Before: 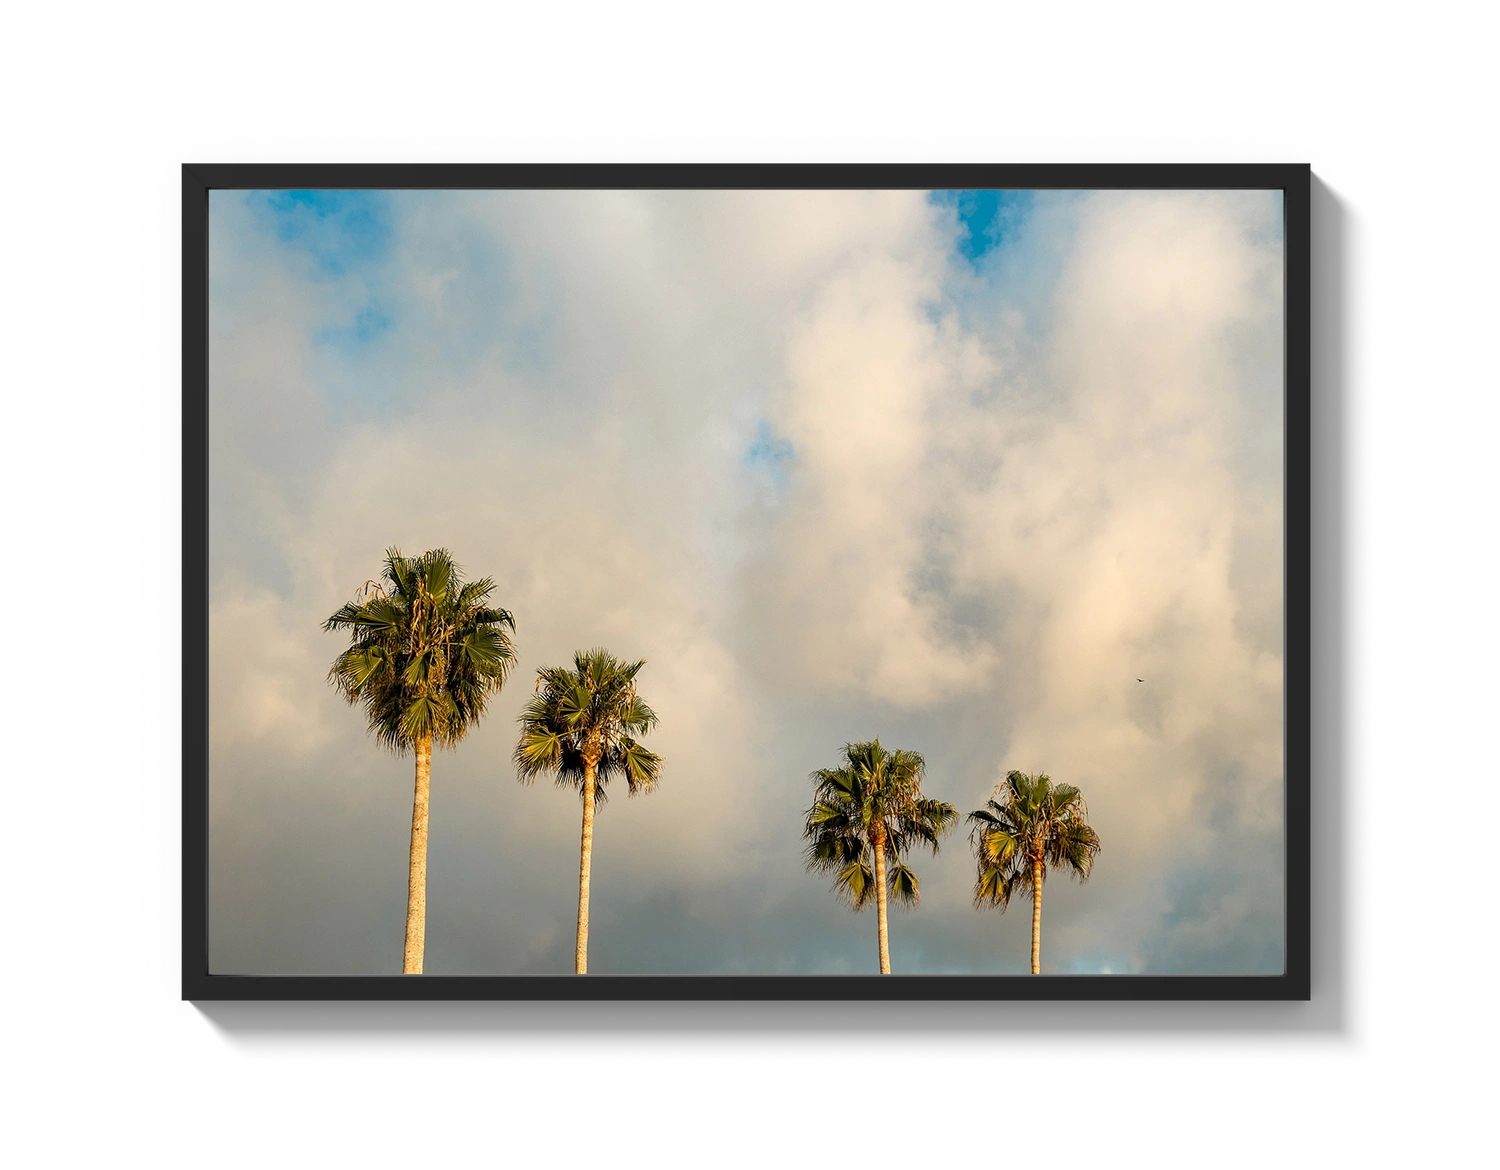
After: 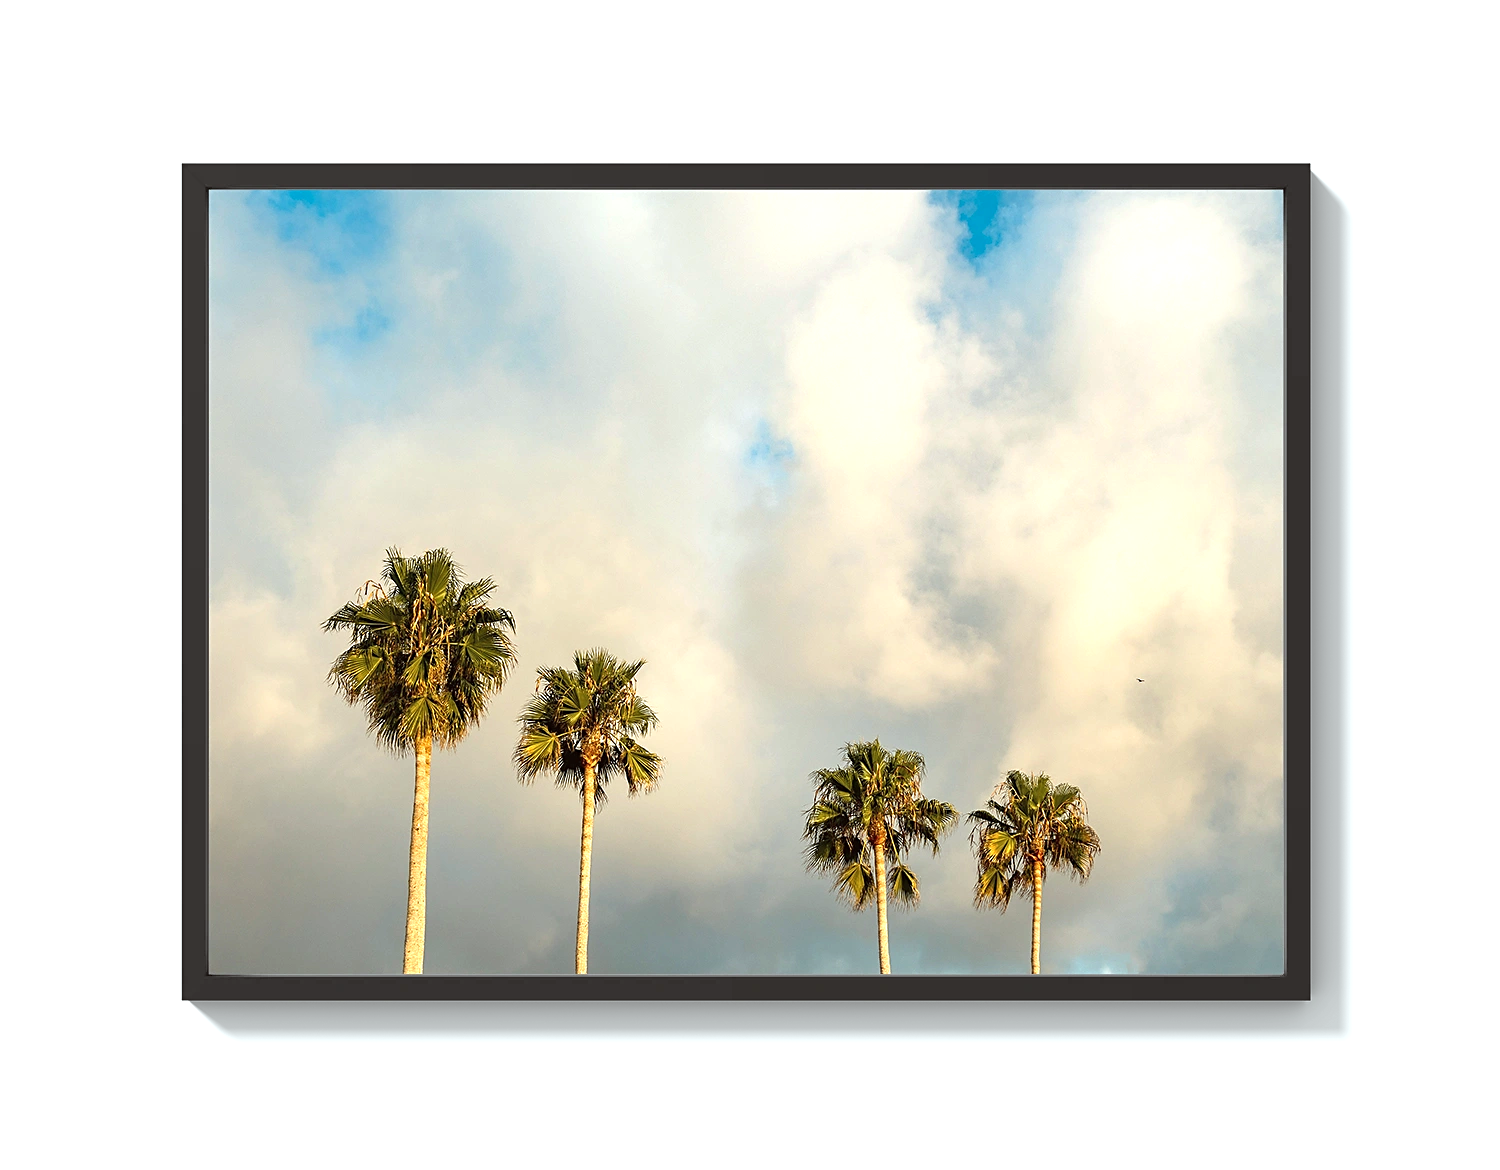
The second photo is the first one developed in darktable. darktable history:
sharpen: radius 1.873, amount 0.402, threshold 1.383
color correction: highlights a* -3, highlights b* -2.1, shadows a* 2.45, shadows b* 2.73
exposure: black level correction -0.002, exposure 0.535 EV, compensate exposure bias true, compensate highlight preservation false
